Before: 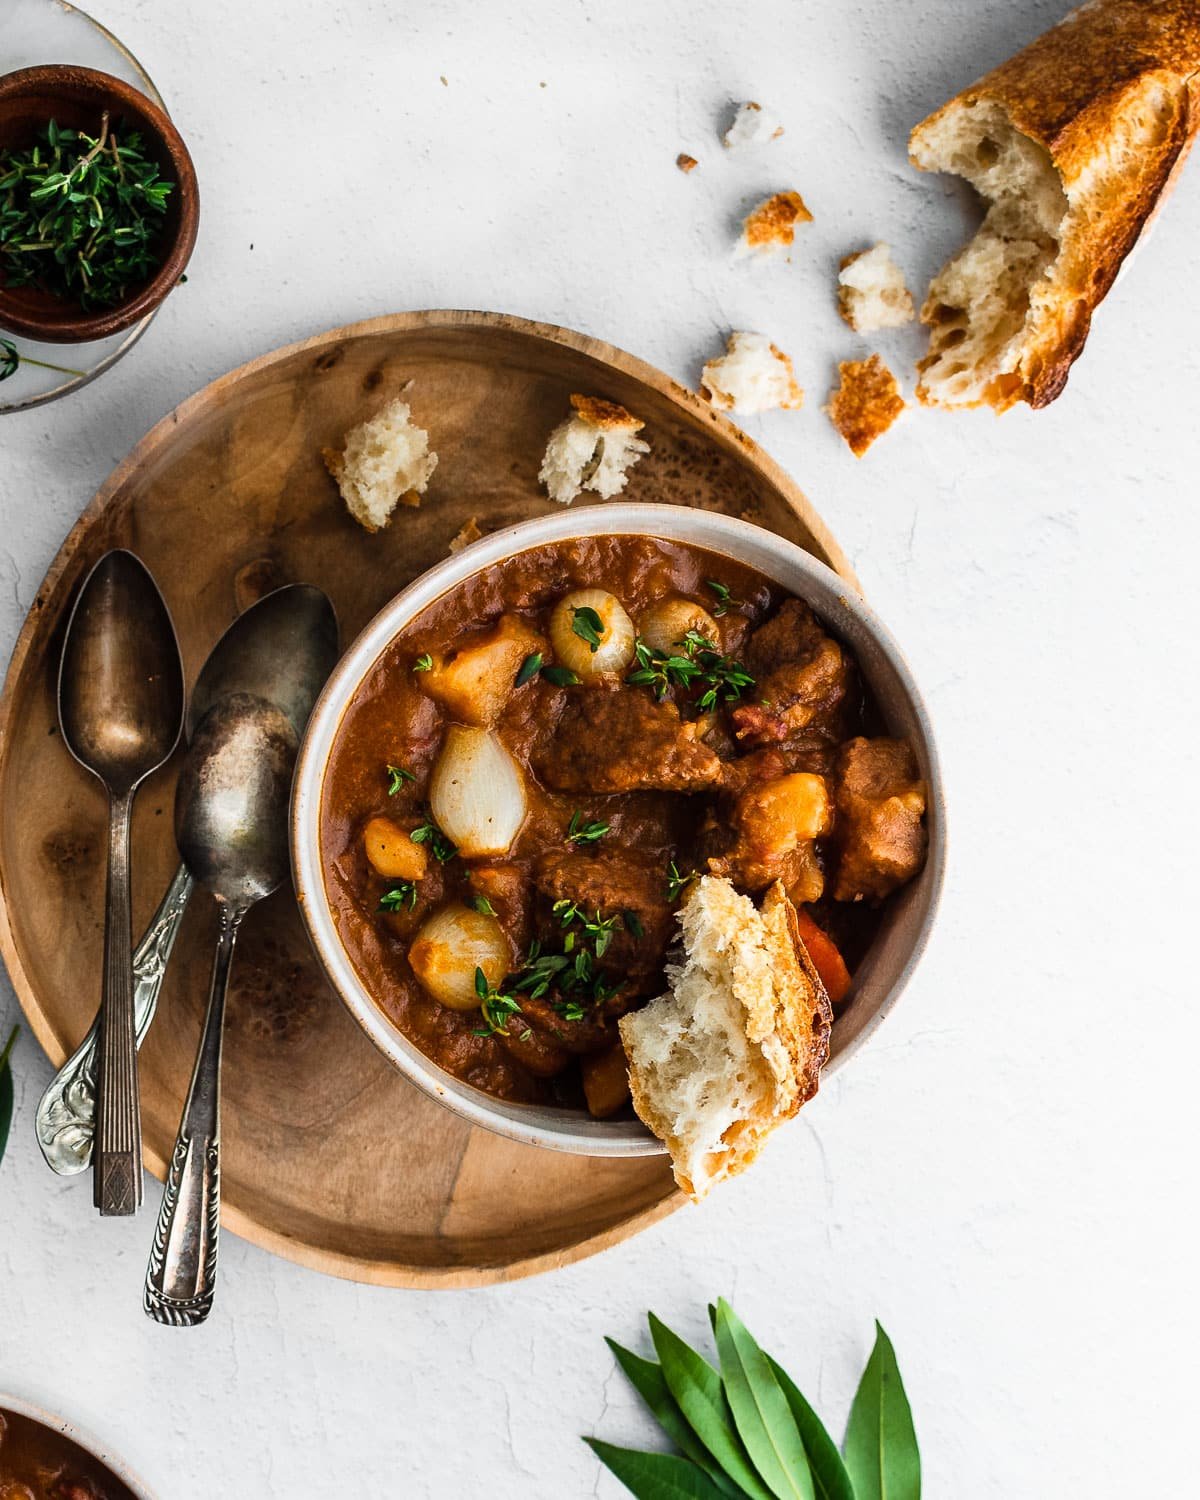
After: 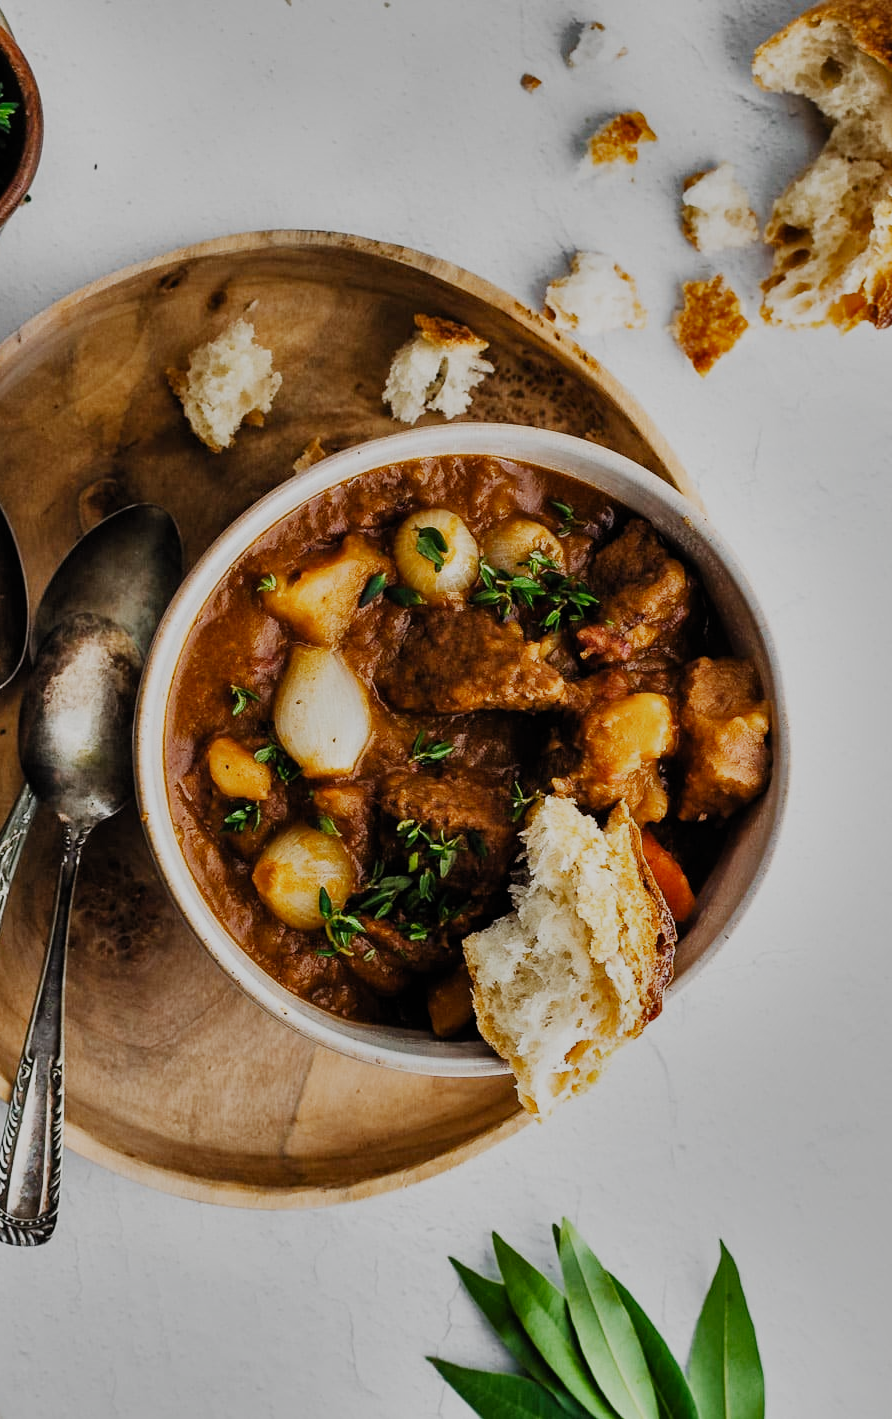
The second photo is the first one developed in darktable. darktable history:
exposure: black level correction 0, compensate highlight preservation false
crop and rotate: left 13.076%, top 5.359%, right 12.567%
haze removal: strength 0.008, distance 0.25, compatibility mode true, adaptive false
filmic rgb: black relative exposure -7.65 EV, white relative exposure 4.56 EV, threshold 3.02 EV, hardness 3.61, preserve chrominance no, color science v5 (2021), contrast in shadows safe, contrast in highlights safe, enable highlight reconstruction true
shadows and highlights: shadows 30.69, highlights -62.42, soften with gaussian
